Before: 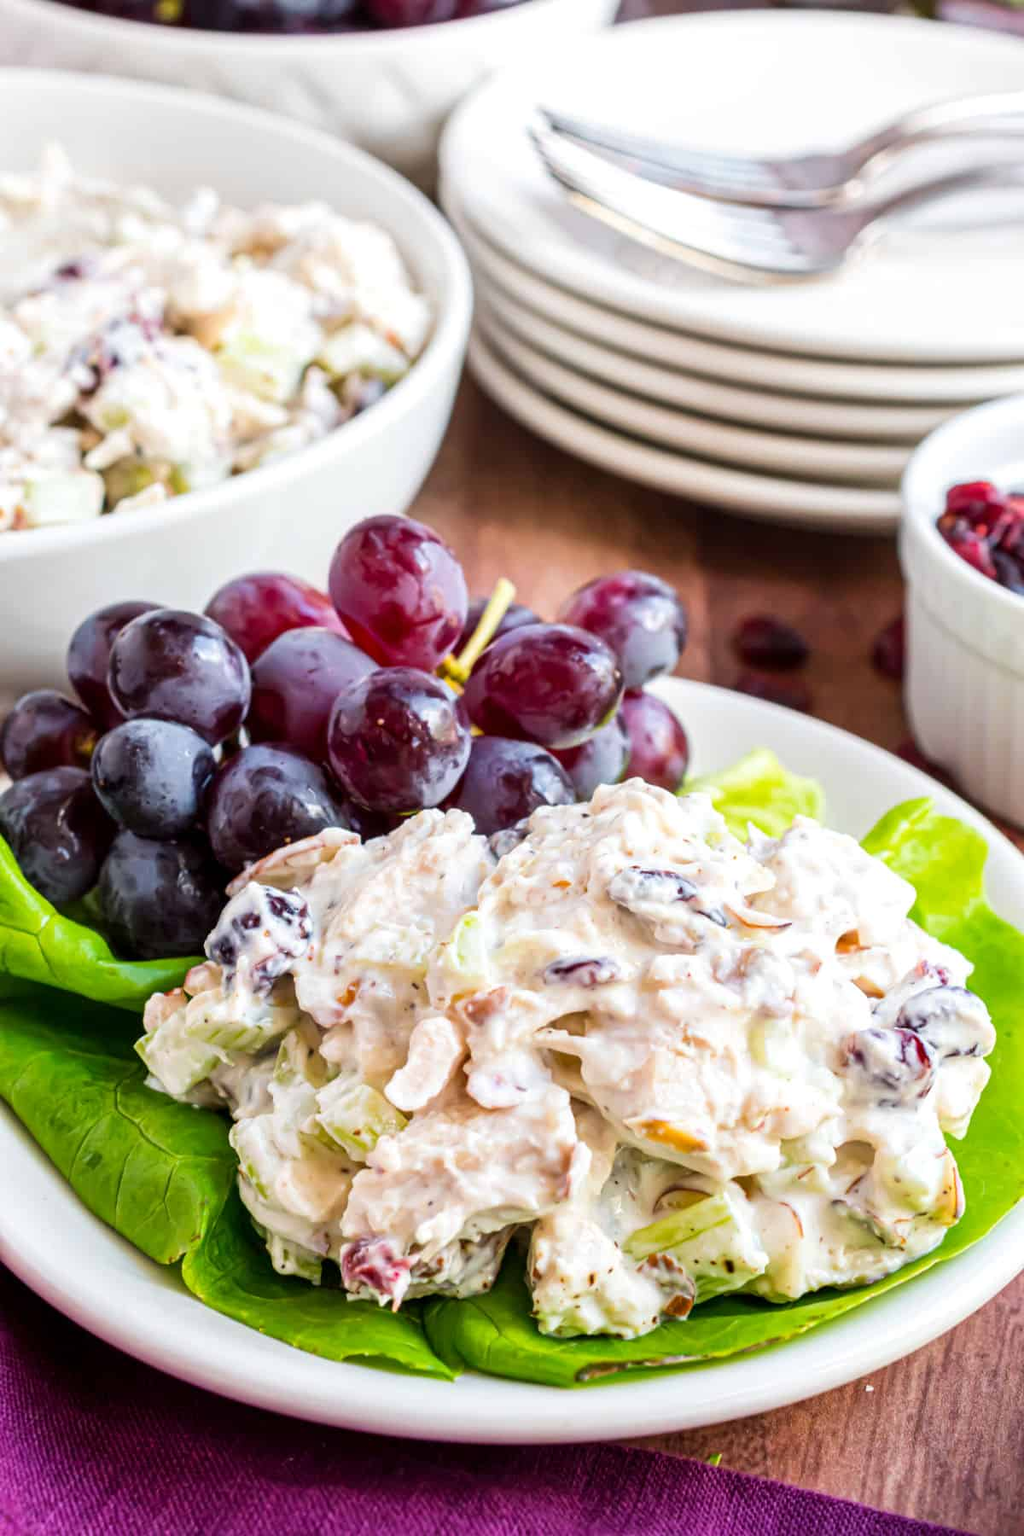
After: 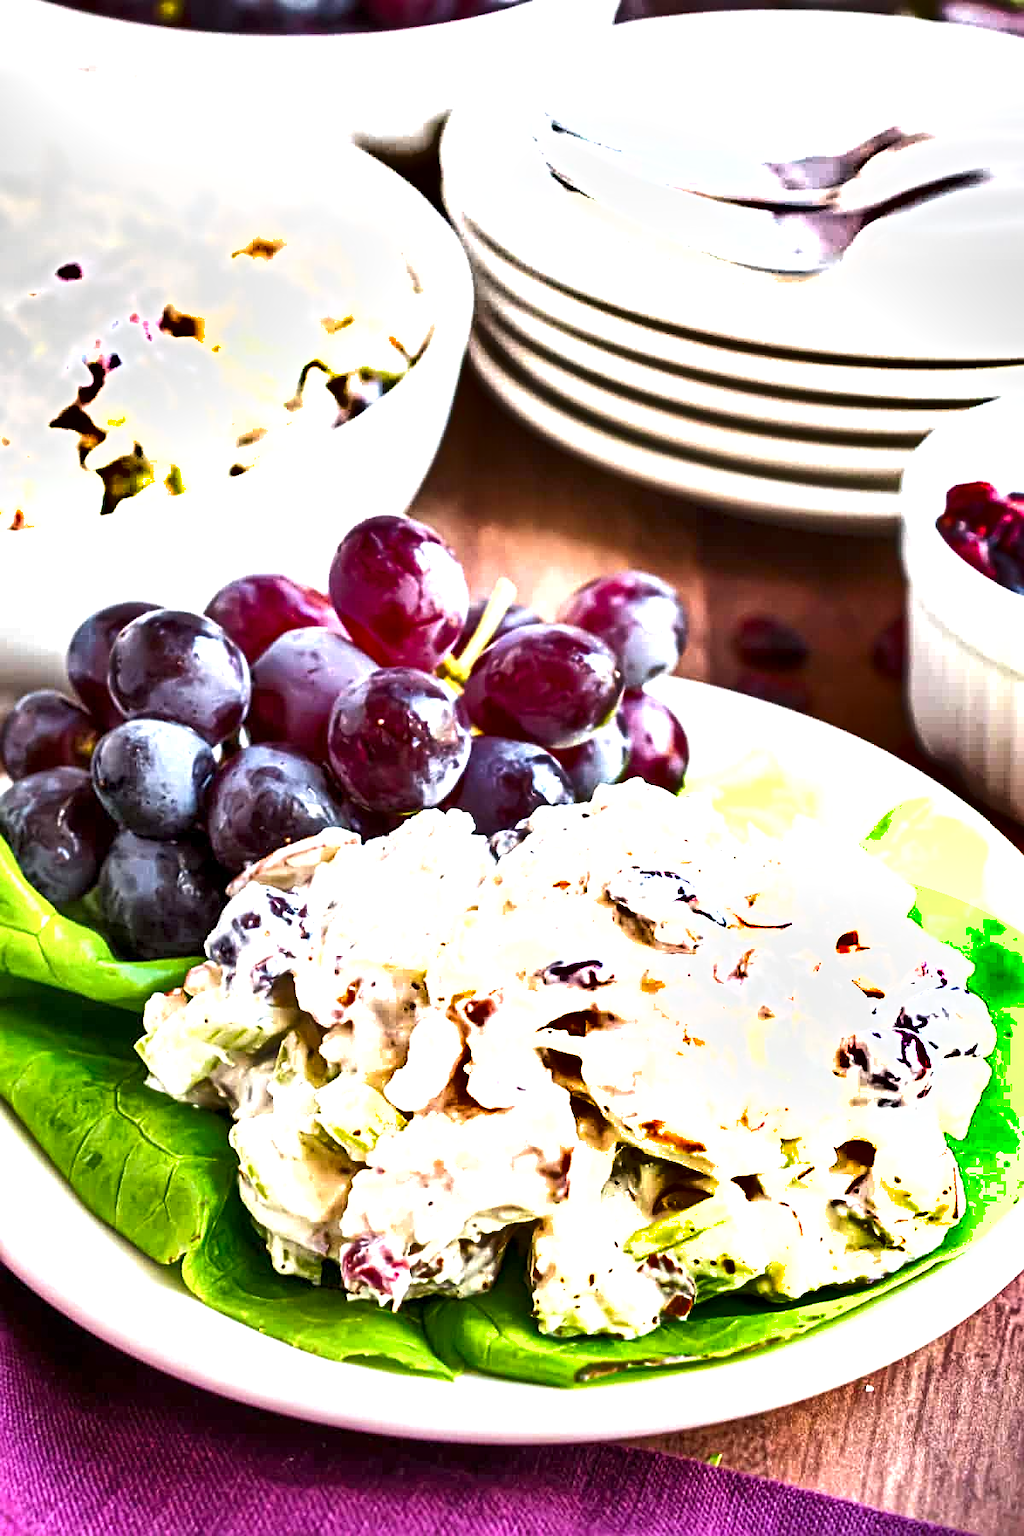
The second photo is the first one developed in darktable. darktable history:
sharpen: on, module defaults
exposure: black level correction 0, exposure 0.893 EV, compensate highlight preservation false
local contrast: highlights 105%, shadows 98%, detail 119%, midtone range 0.2
shadows and highlights: radius 169.86, shadows 26.79, white point adjustment 3.1, highlights -68.86, soften with gaussian
